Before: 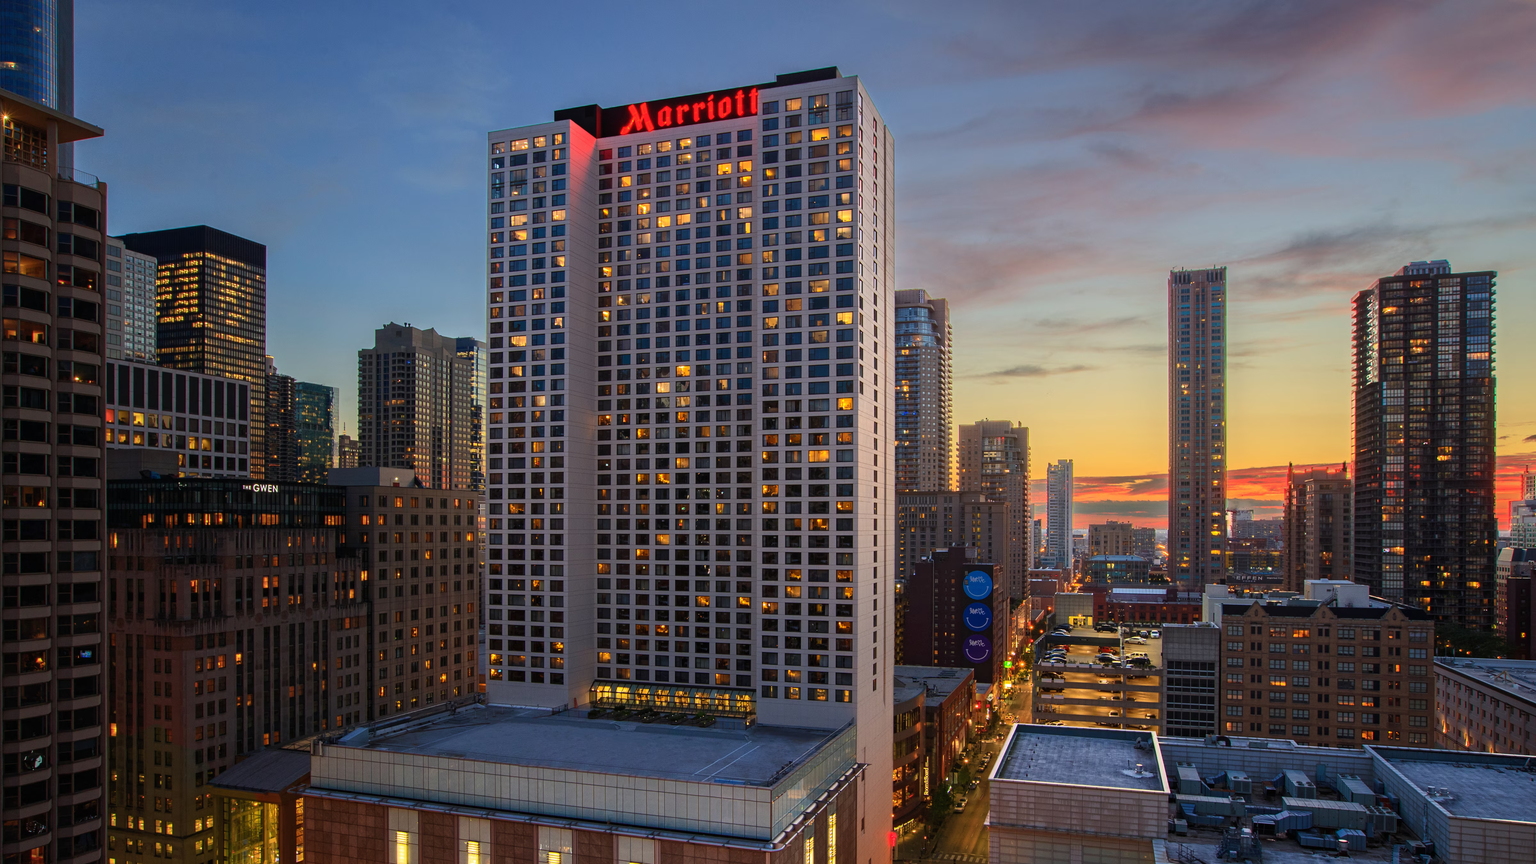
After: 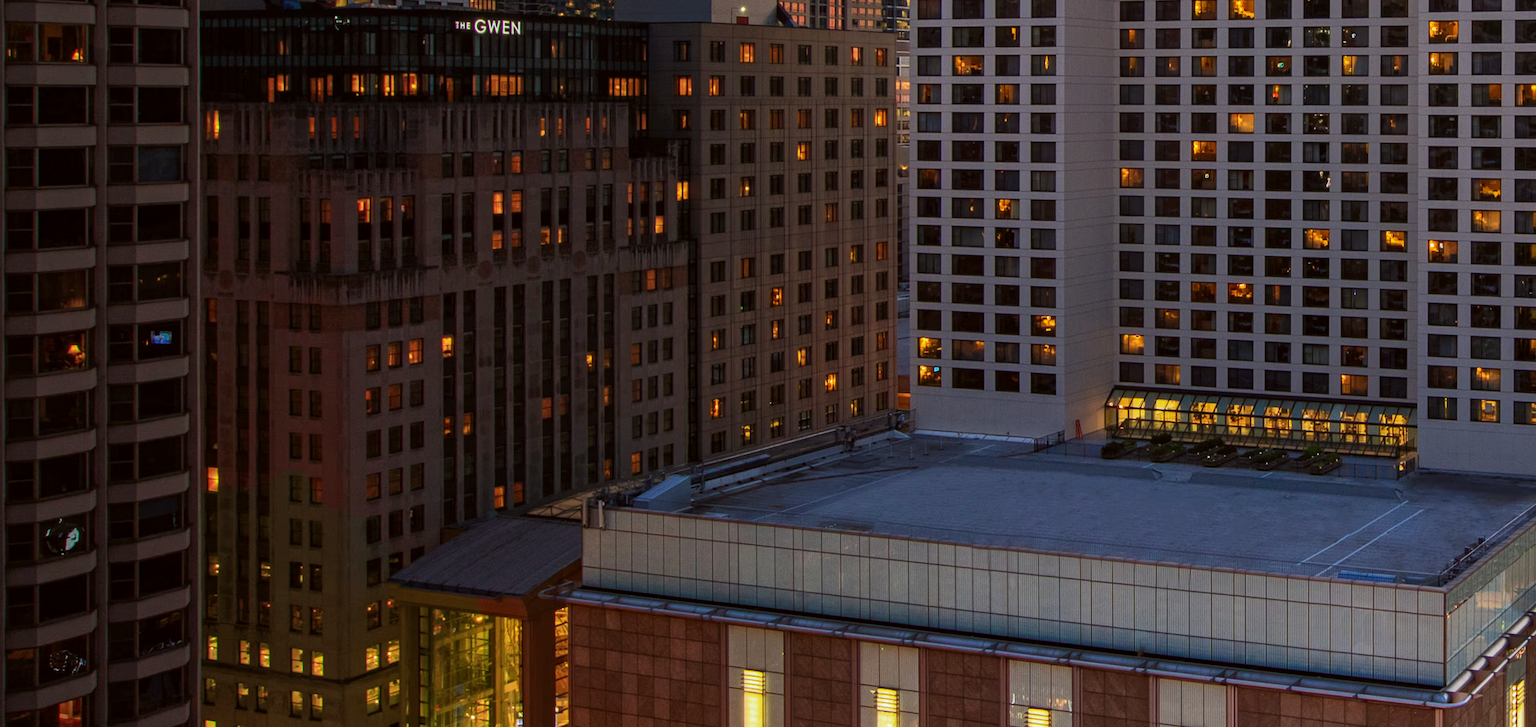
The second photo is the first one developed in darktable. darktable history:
crop and rotate: top 54.919%, right 46.606%, bottom 0.097%
local contrast: detail 109%
color correction: highlights a* -2.85, highlights b* -2.81, shadows a* 2.32, shadows b* 2.71
